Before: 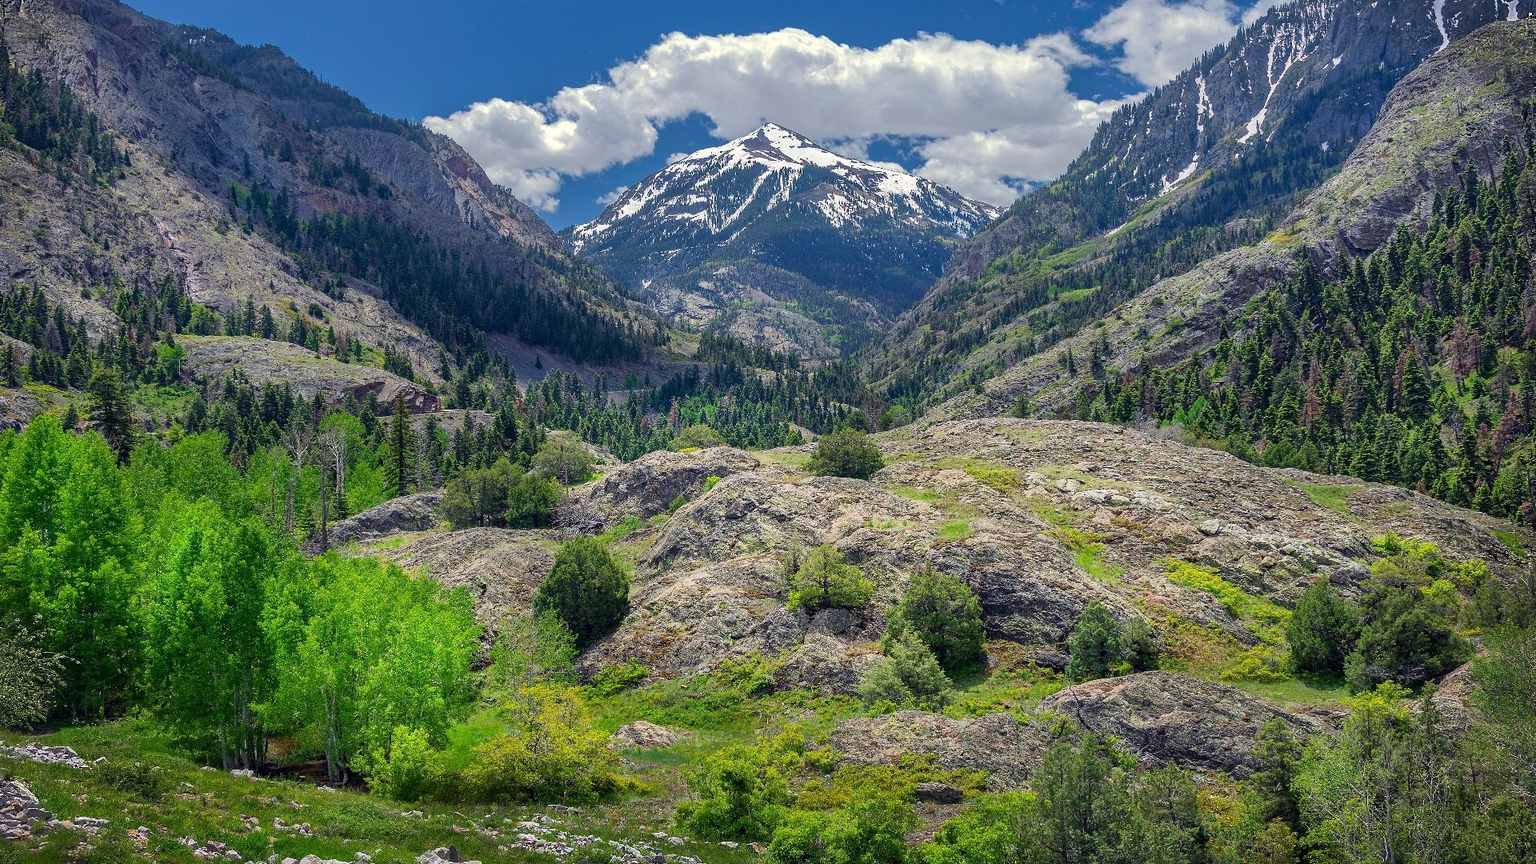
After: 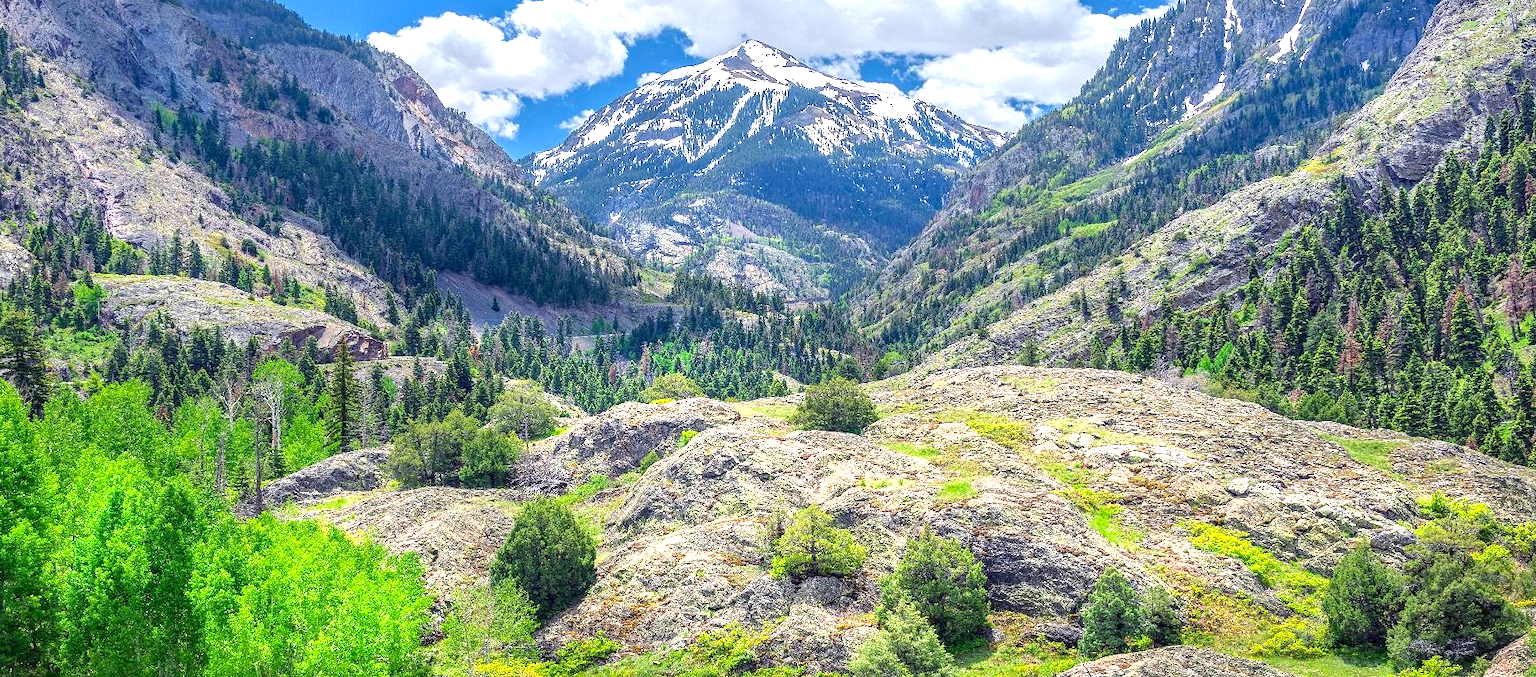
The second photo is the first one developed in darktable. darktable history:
contrast brightness saturation: contrast 0.025, brightness 0.056, saturation 0.127
crop: left 5.902%, top 10.114%, right 3.635%, bottom 18.922%
local contrast: on, module defaults
exposure: black level correction 0, exposure 1 EV, compensate exposure bias true, compensate highlight preservation false
